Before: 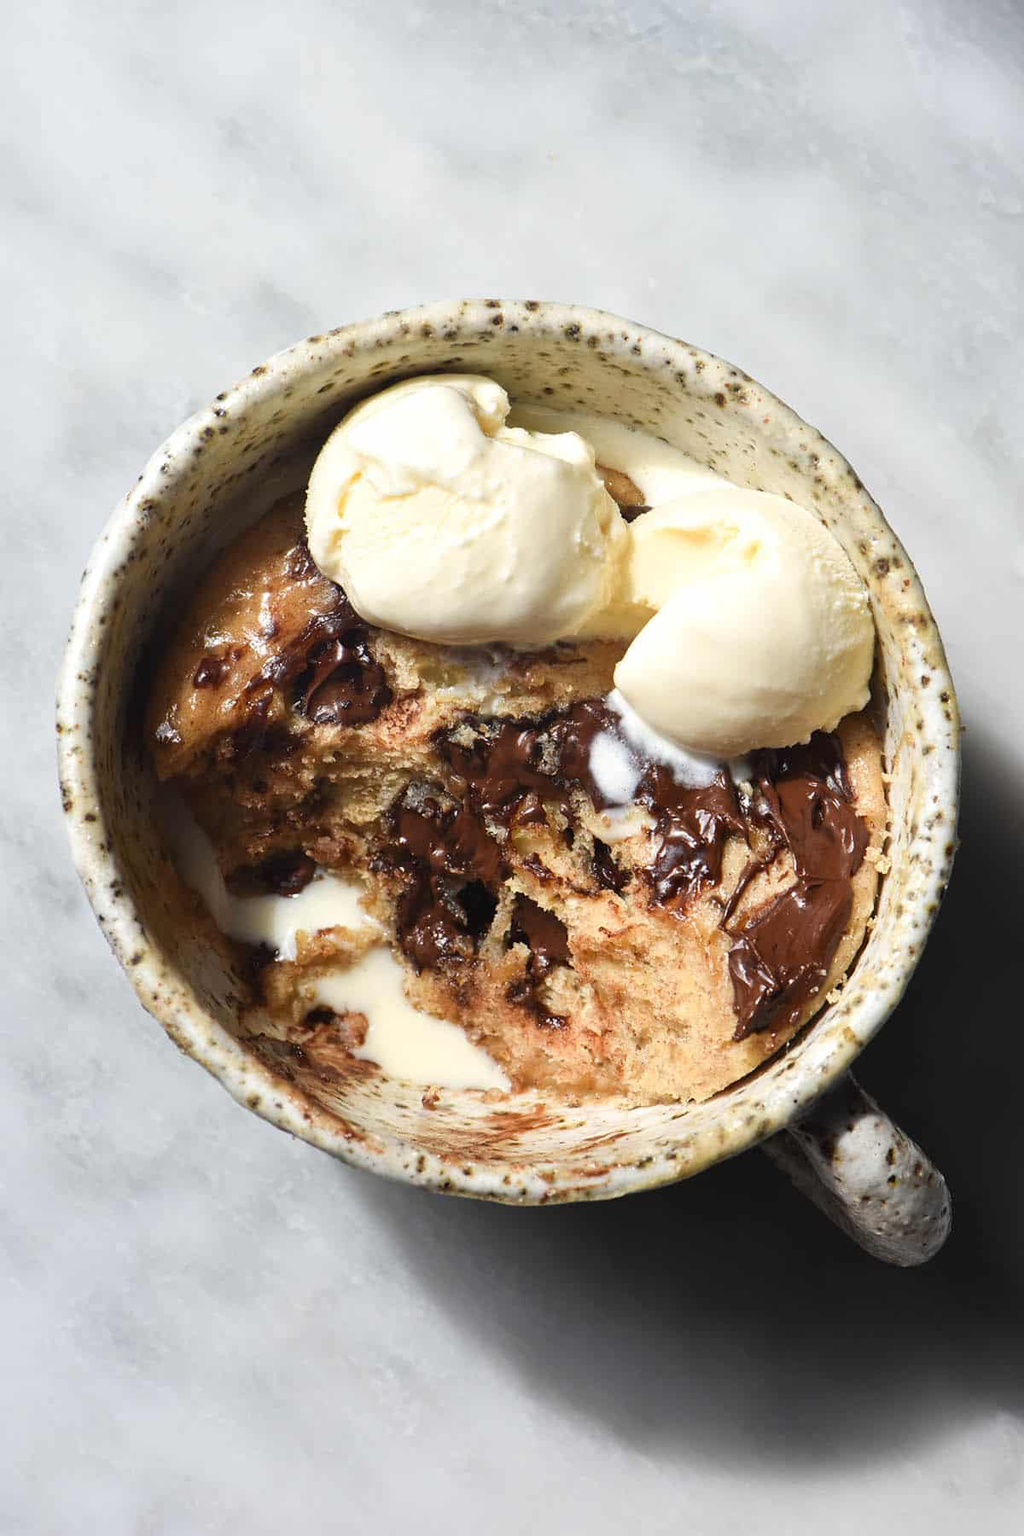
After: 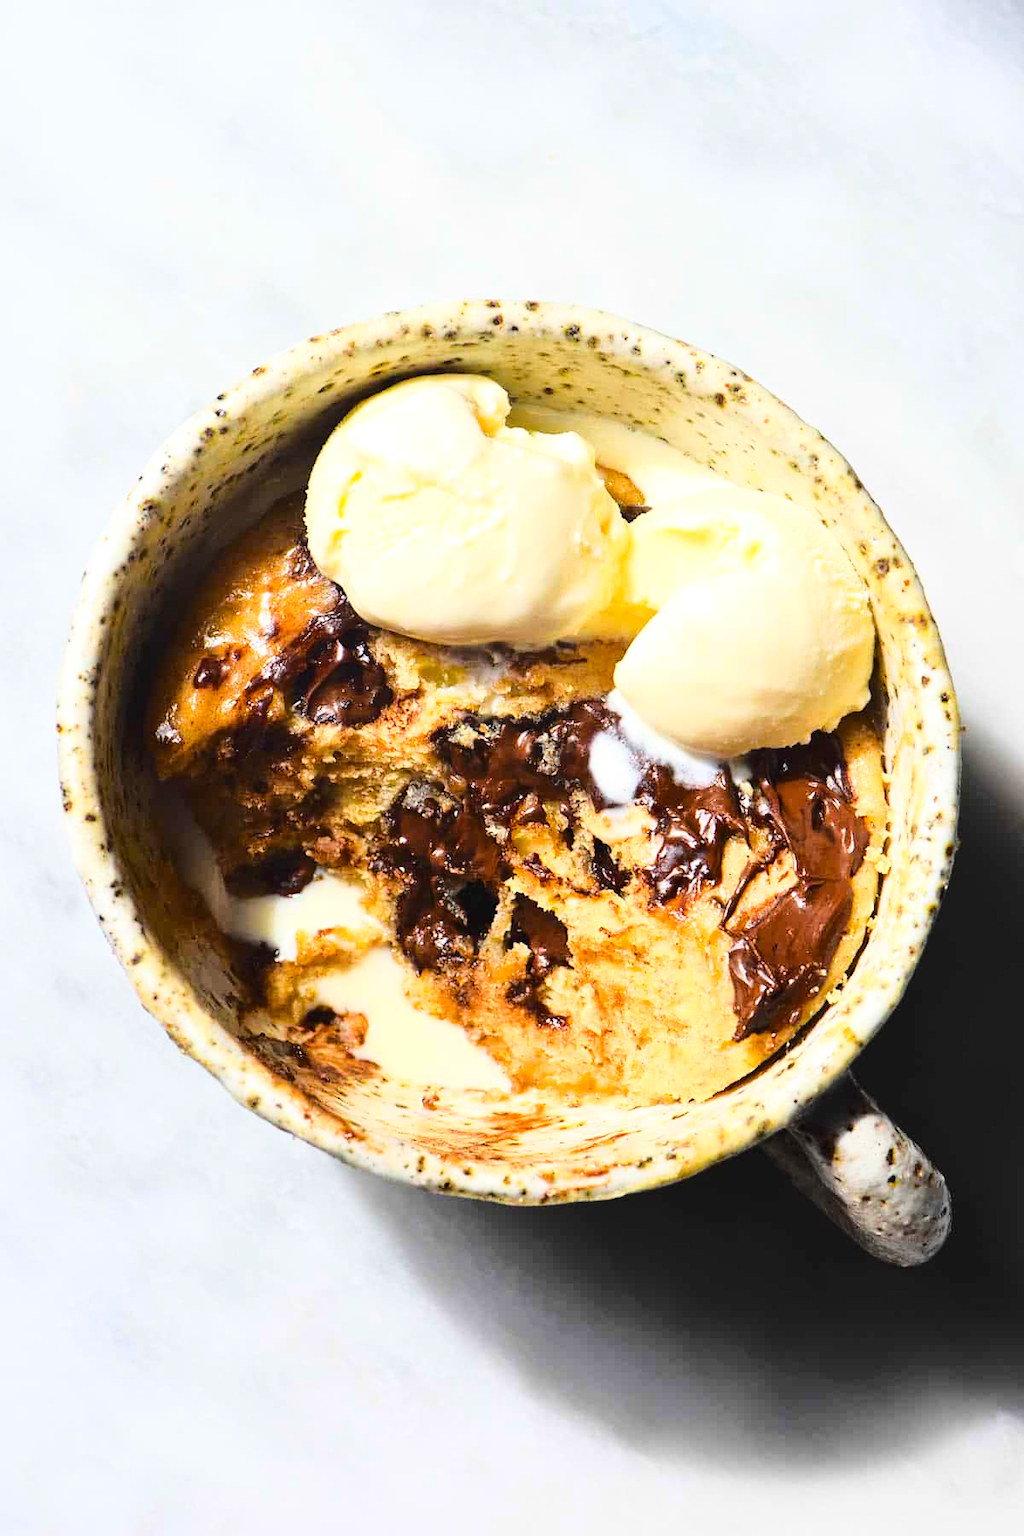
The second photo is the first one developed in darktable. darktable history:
base curve: curves: ch0 [(0, 0) (0.032, 0.037) (0.105, 0.228) (0.435, 0.76) (0.856, 0.983) (1, 1)]
color balance rgb: linear chroma grading › global chroma 14.553%, perceptual saturation grading › global saturation 19.781%
